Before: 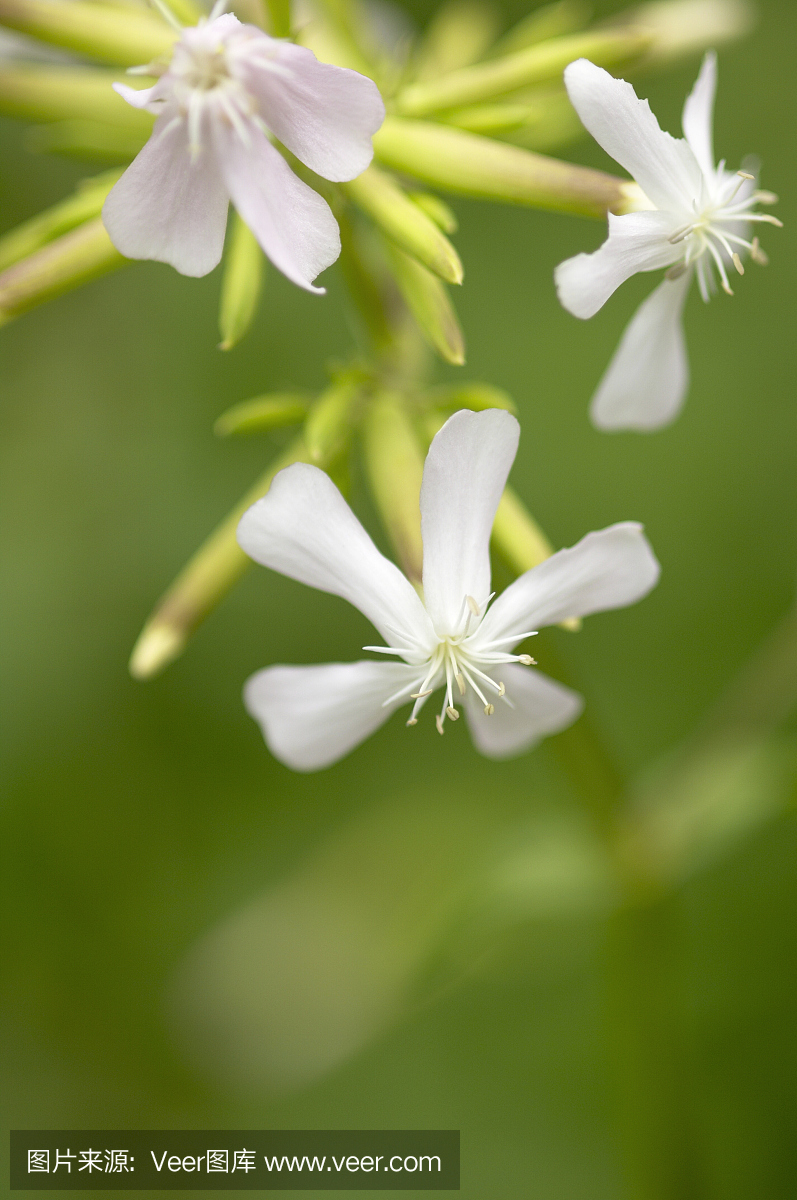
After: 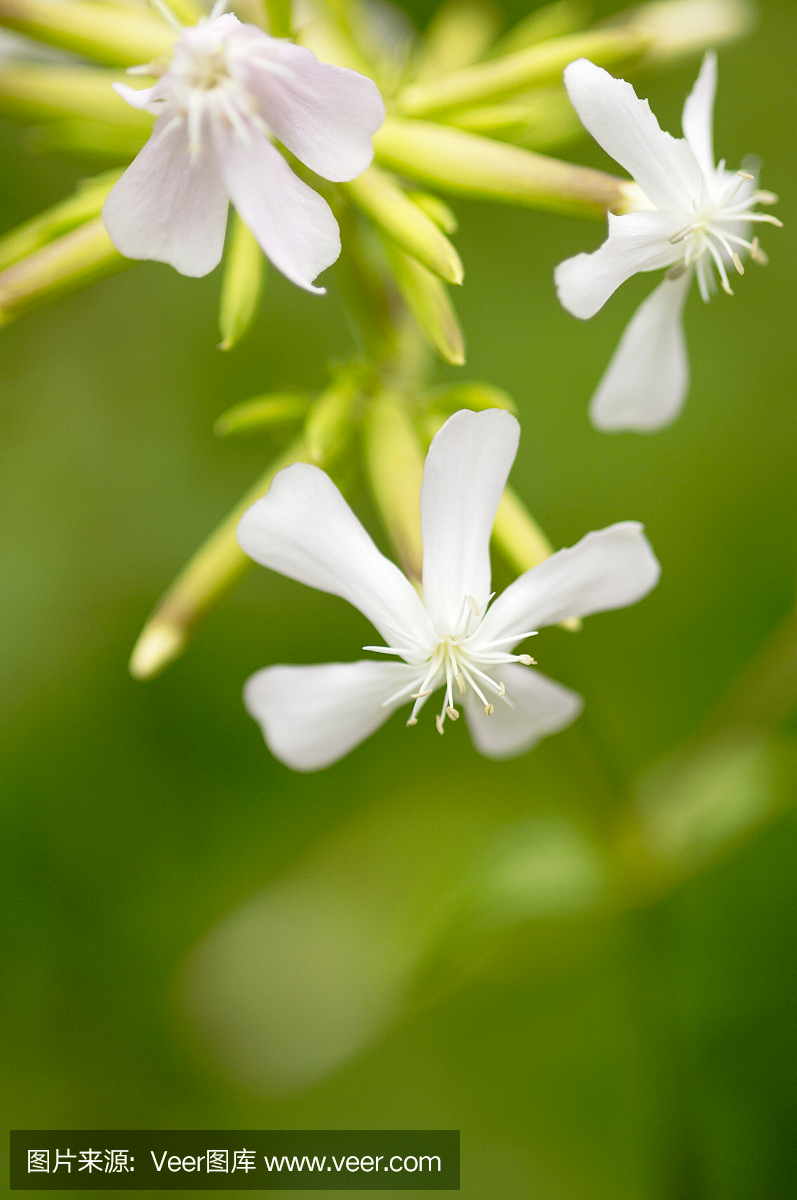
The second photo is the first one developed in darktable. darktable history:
exposure: compensate exposure bias true, compensate highlight preservation false
tone curve: curves: ch0 [(0, 0) (0.003, 0.007) (0.011, 0.01) (0.025, 0.018) (0.044, 0.028) (0.069, 0.034) (0.1, 0.04) (0.136, 0.051) (0.177, 0.104) (0.224, 0.161) (0.277, 0.234) (0.335, 0.316) (0.399, 0.41) (0.468, 0.487) (0.543, 0.577) (0.623, 0.679) (0.709, 0.769) (0.801, 0.854) (0.898, 0.922) (1, 1)], preserve colors none
